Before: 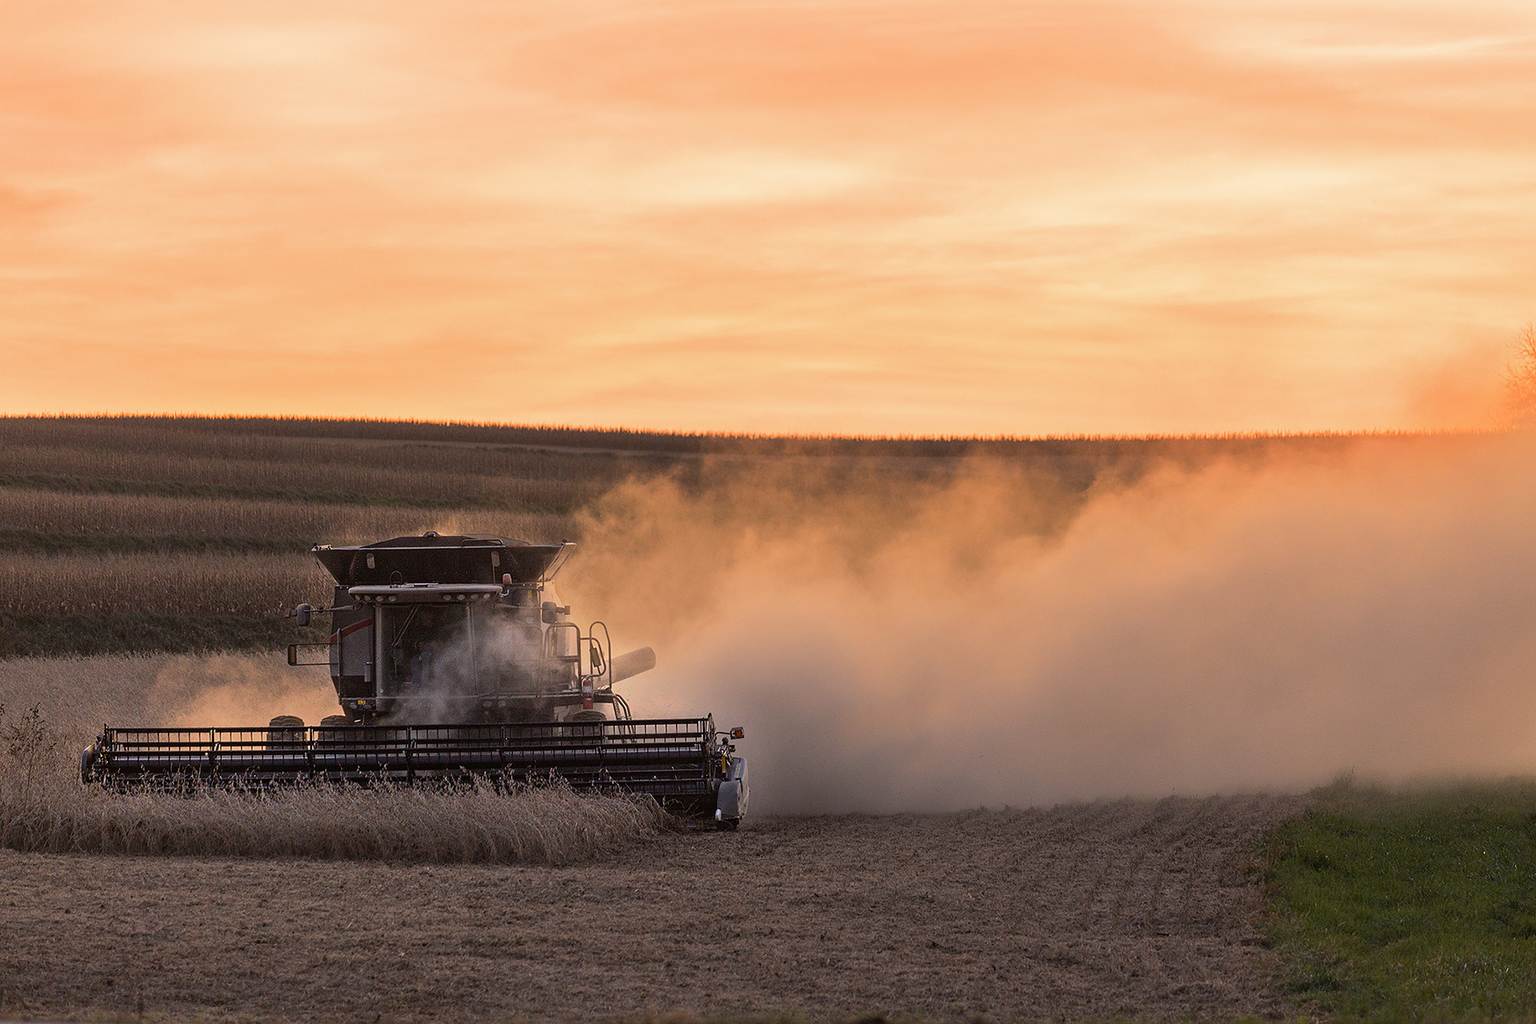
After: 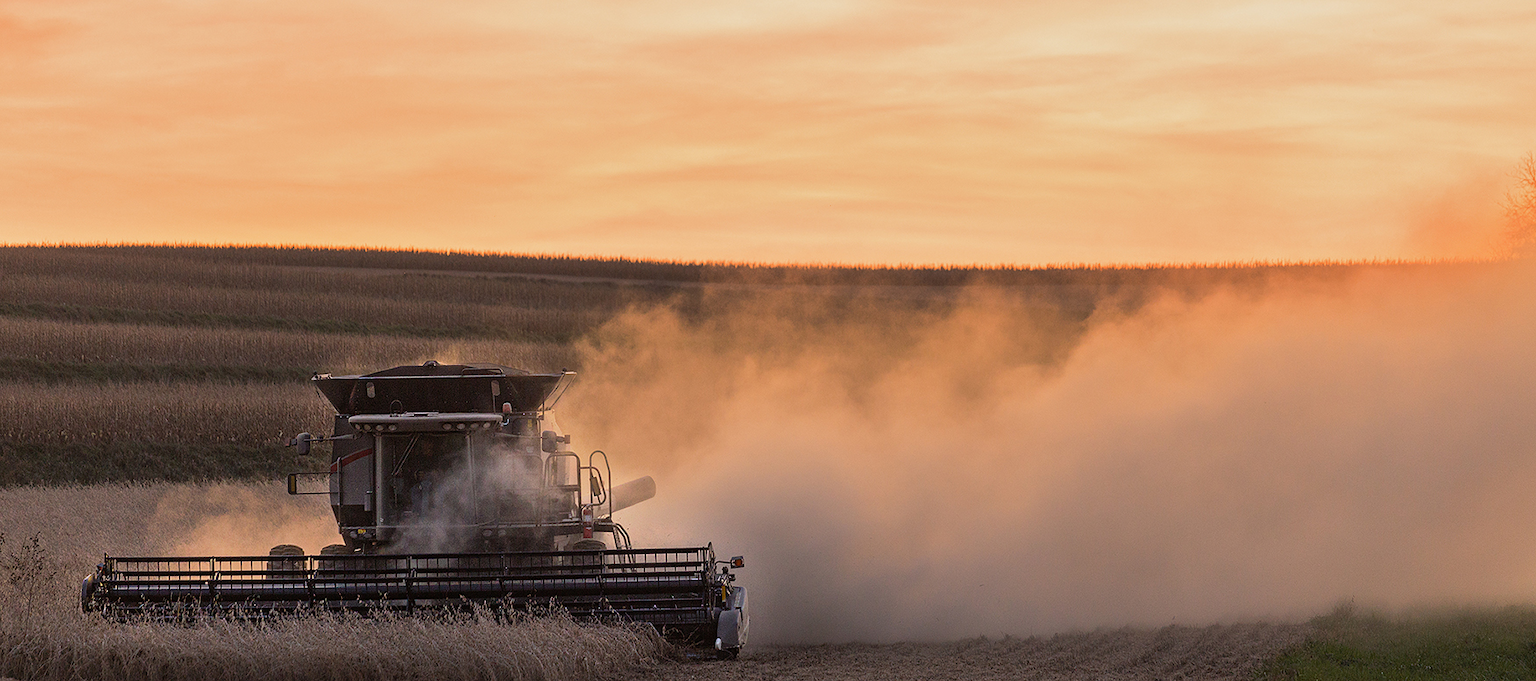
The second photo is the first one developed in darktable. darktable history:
tone equalizer: -8 EV -0.002 EV, -7 EV 0.005 EV, -6 EV -0.009 EV, -5 EV 0.011 EV, -4 EV -0.012 EV, -3 EV 0.007 EV, -2 EV -0.062 EV, -1 EV -0.293 EV, +0 EV -0.582 EV, smoothing diameter 2%, edges refinement/feathering 20, mask exposure compensation -1.57 EV, filter diffusion 5
crop: top 16.727%, bottom 16.727%
